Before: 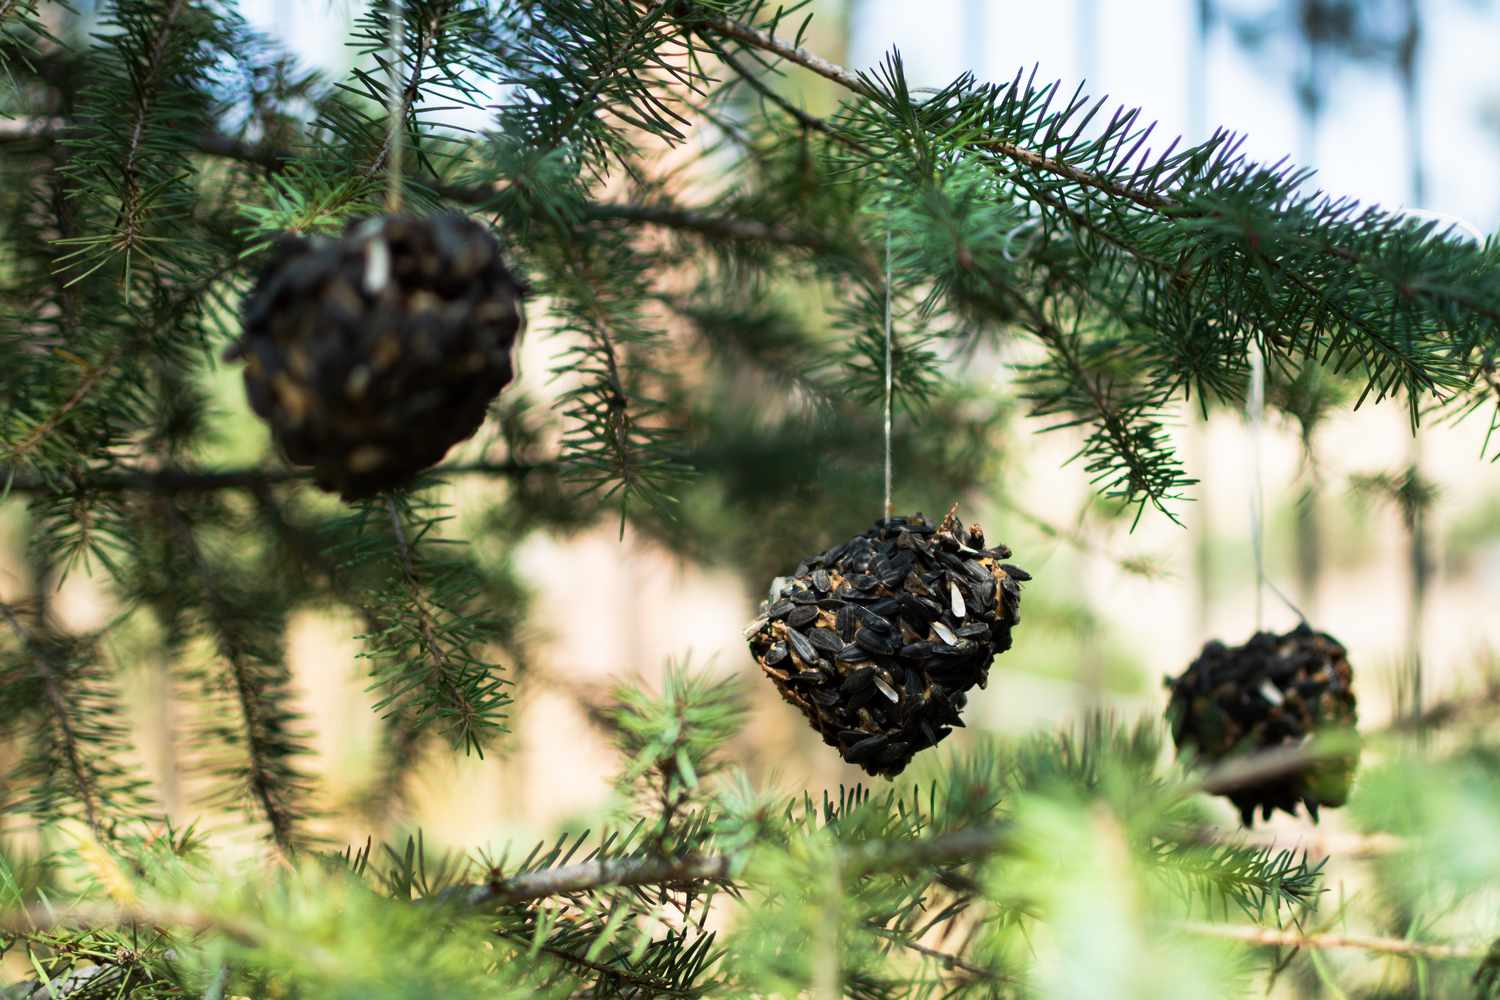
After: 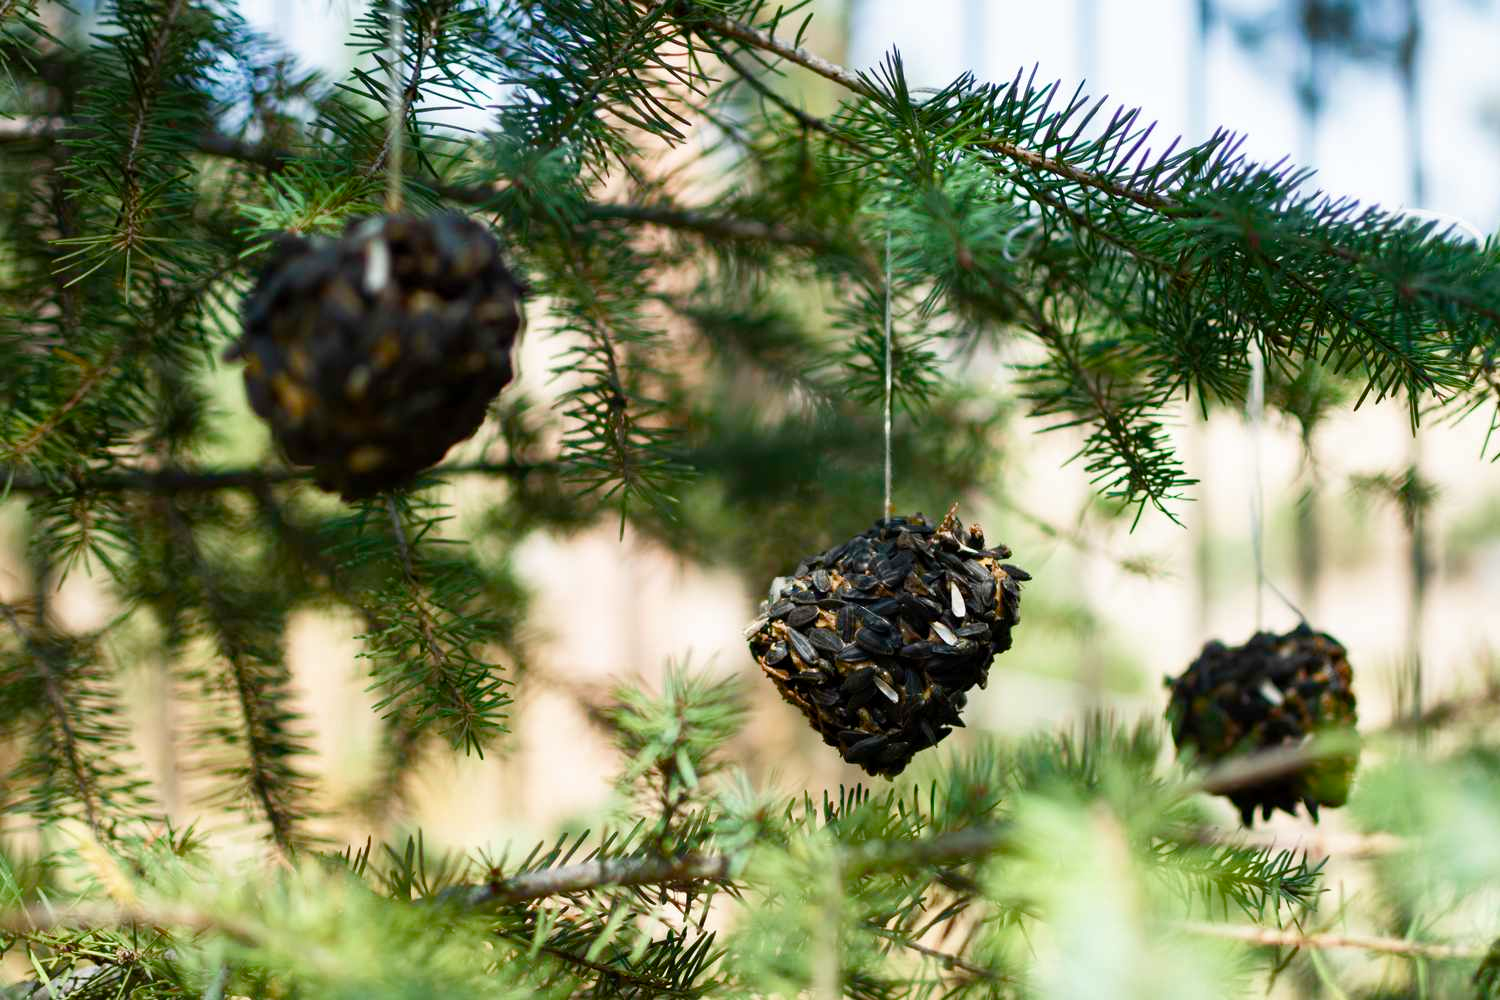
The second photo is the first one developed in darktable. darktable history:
color balance rgb: perceptual saturation grading › global saturation 25.314%, perceptual saturation grading › highlights -50.558%, perceptual saturation grading › shadows 31.135%, global vibrance 19.507%
